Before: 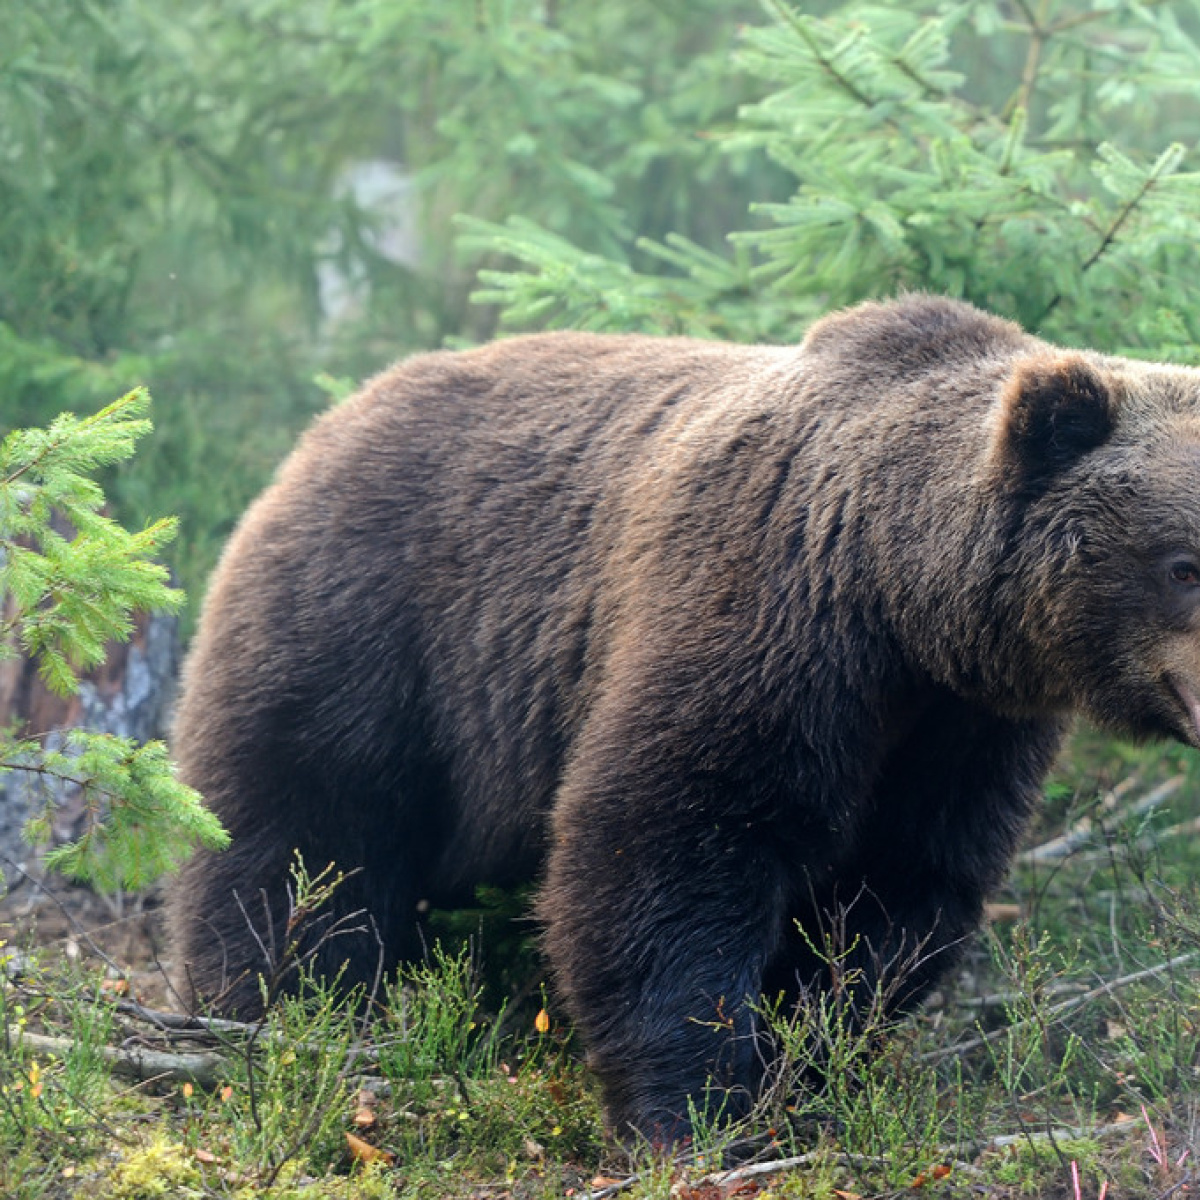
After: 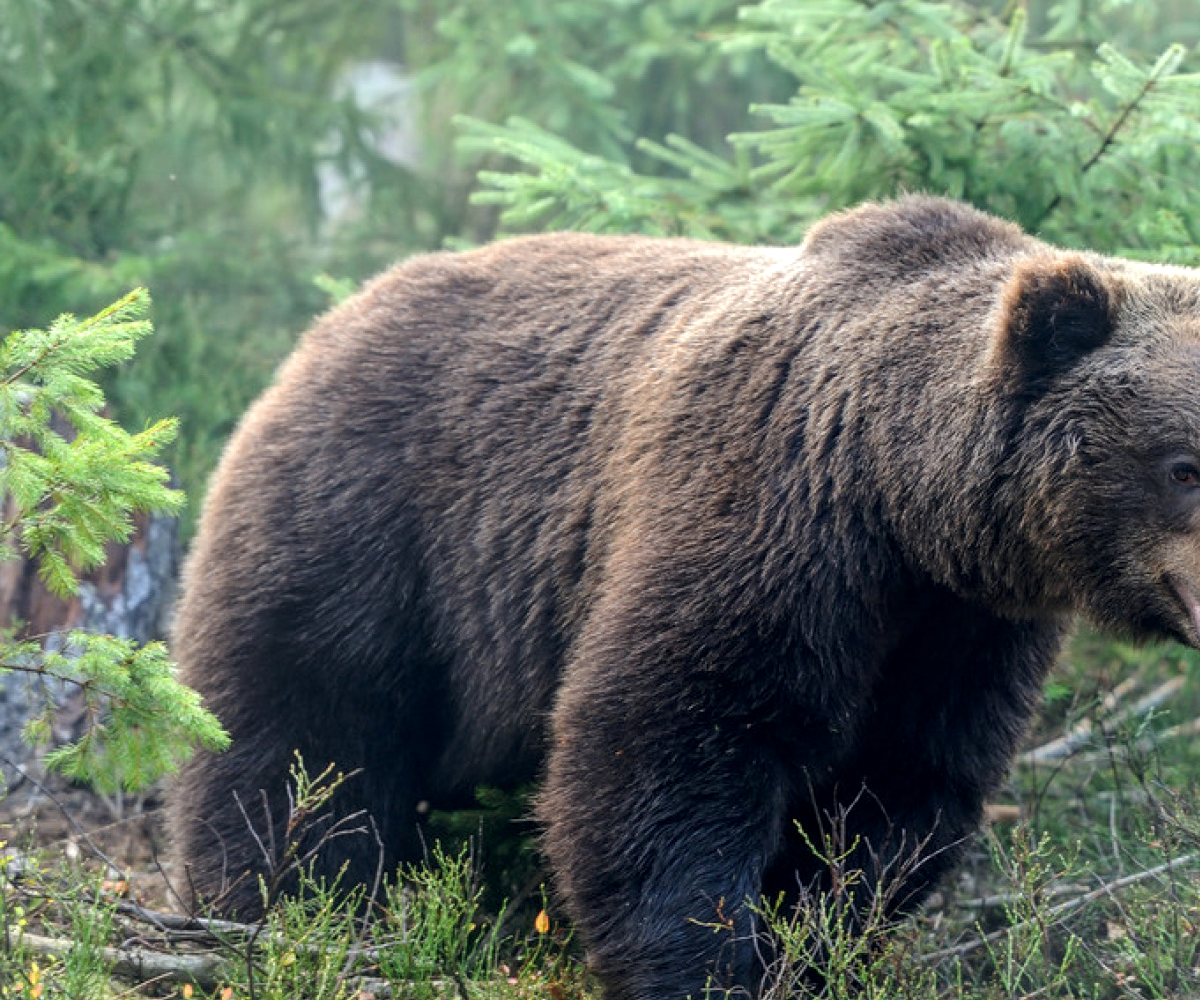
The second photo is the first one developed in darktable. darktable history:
local contrast: shadows 45%
crop and rotate: top 8.333%, bottom 8.333%
